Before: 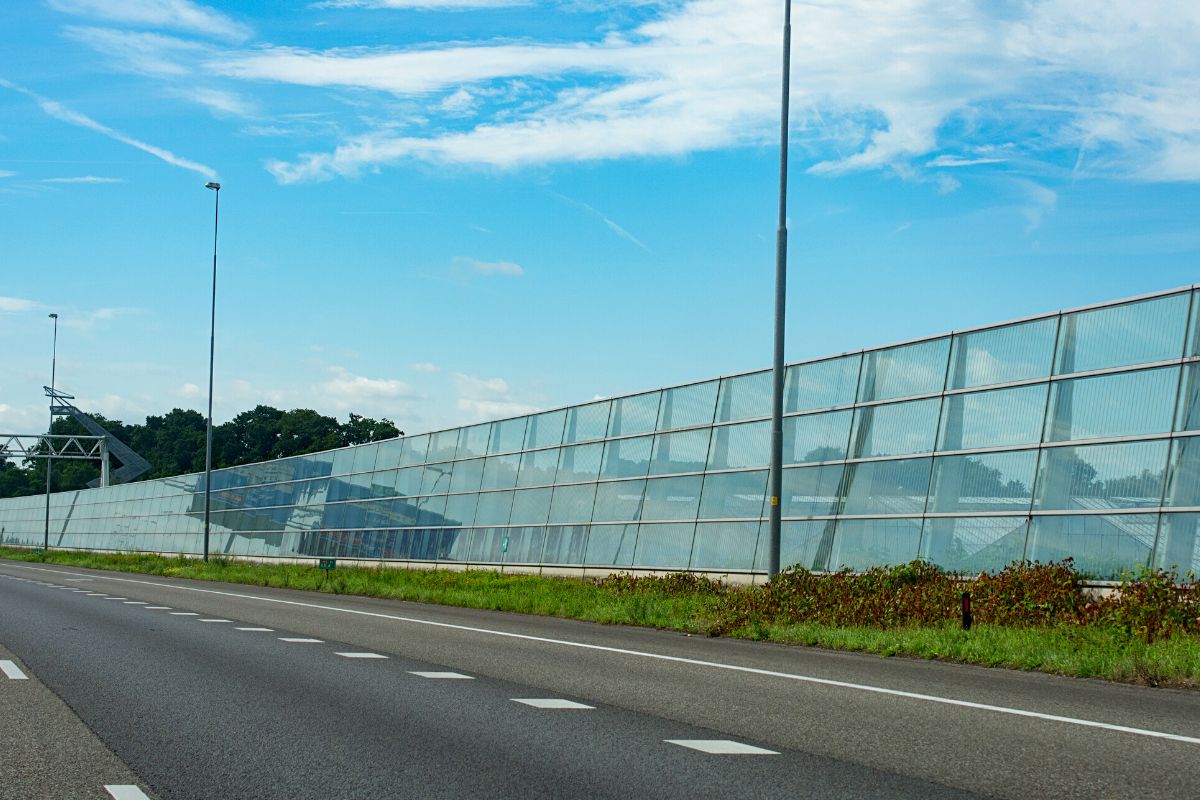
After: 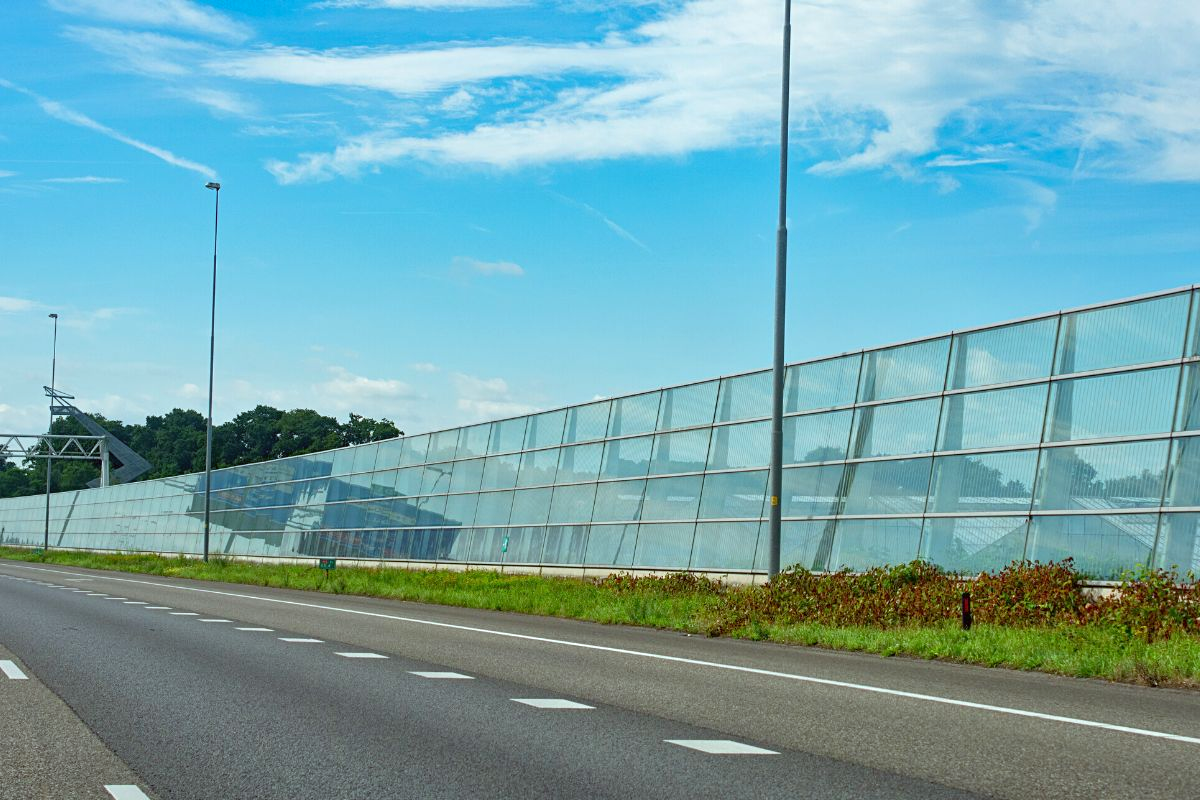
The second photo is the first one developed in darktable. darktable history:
tone equalizer: -8 EV 1 EV, -7 EV 1 EV, -6 EV 1 EV, -5 EV 1 EV, -4 EV 1 EV, -3 EV 0.75 EV, -2 EV 0.5 EV, -1 EV 0.25 EV
color correction: highlights a* -2.73, highlights b* -2.09, shadows a* 2.41, shadows b* 2.73
